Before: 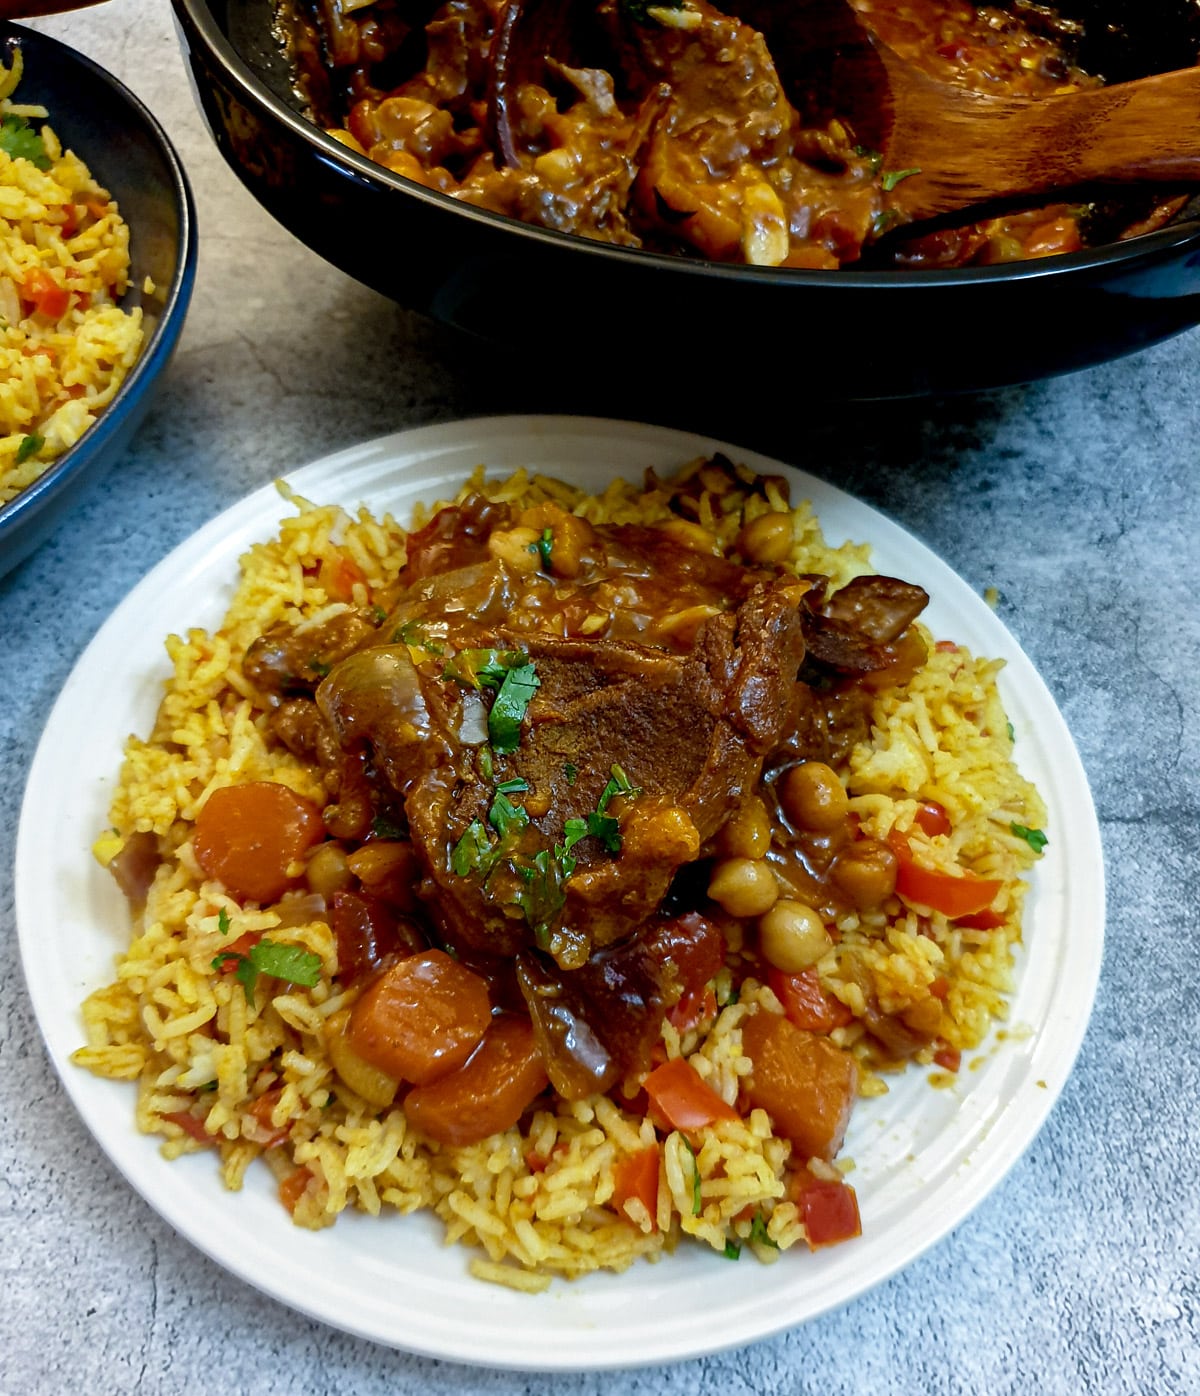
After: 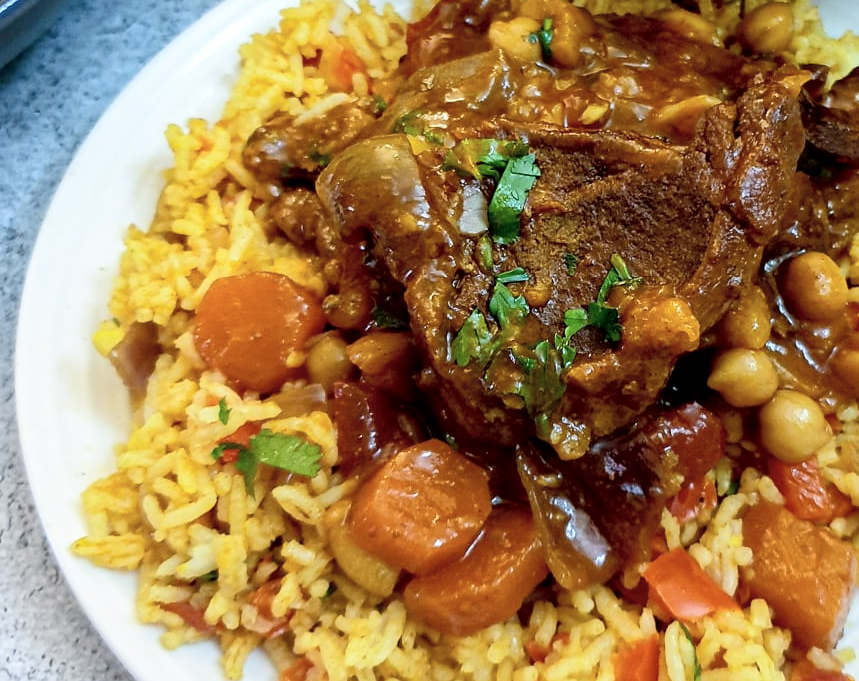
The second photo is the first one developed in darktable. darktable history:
crop: top 36.543%, right 28.394%, bottom 14.652%
tone curve: curves: ch0 [(0, 0) (0.004, 0.001) (0.133, 0.16) (0.325, 0.399) (0.475, 0.588) (0.832, 0.903) (1, 1)], color space Lab, independent channels, preserve colors none
